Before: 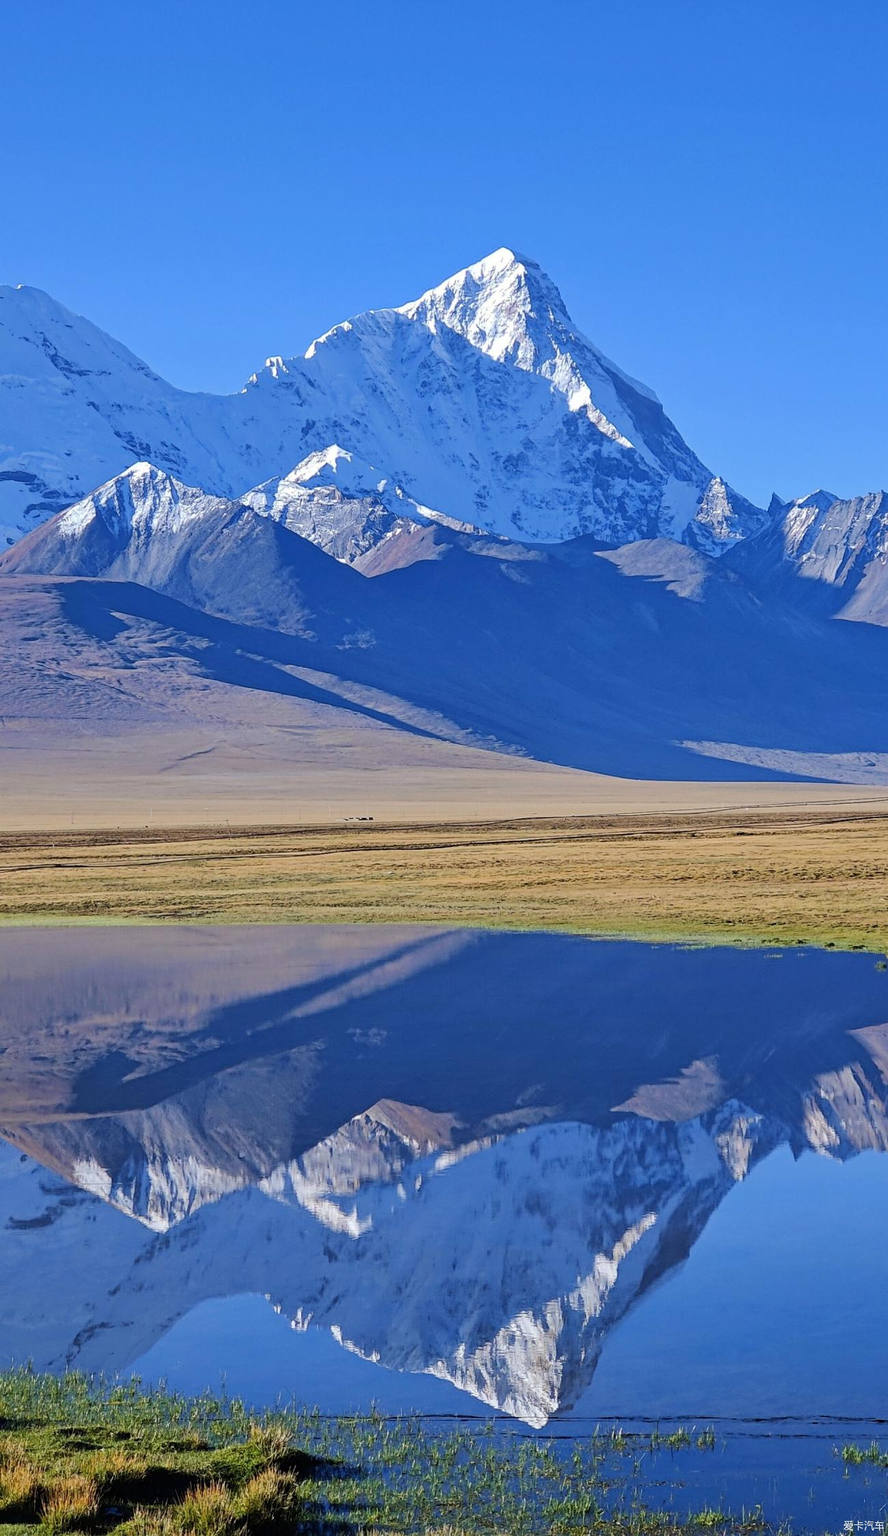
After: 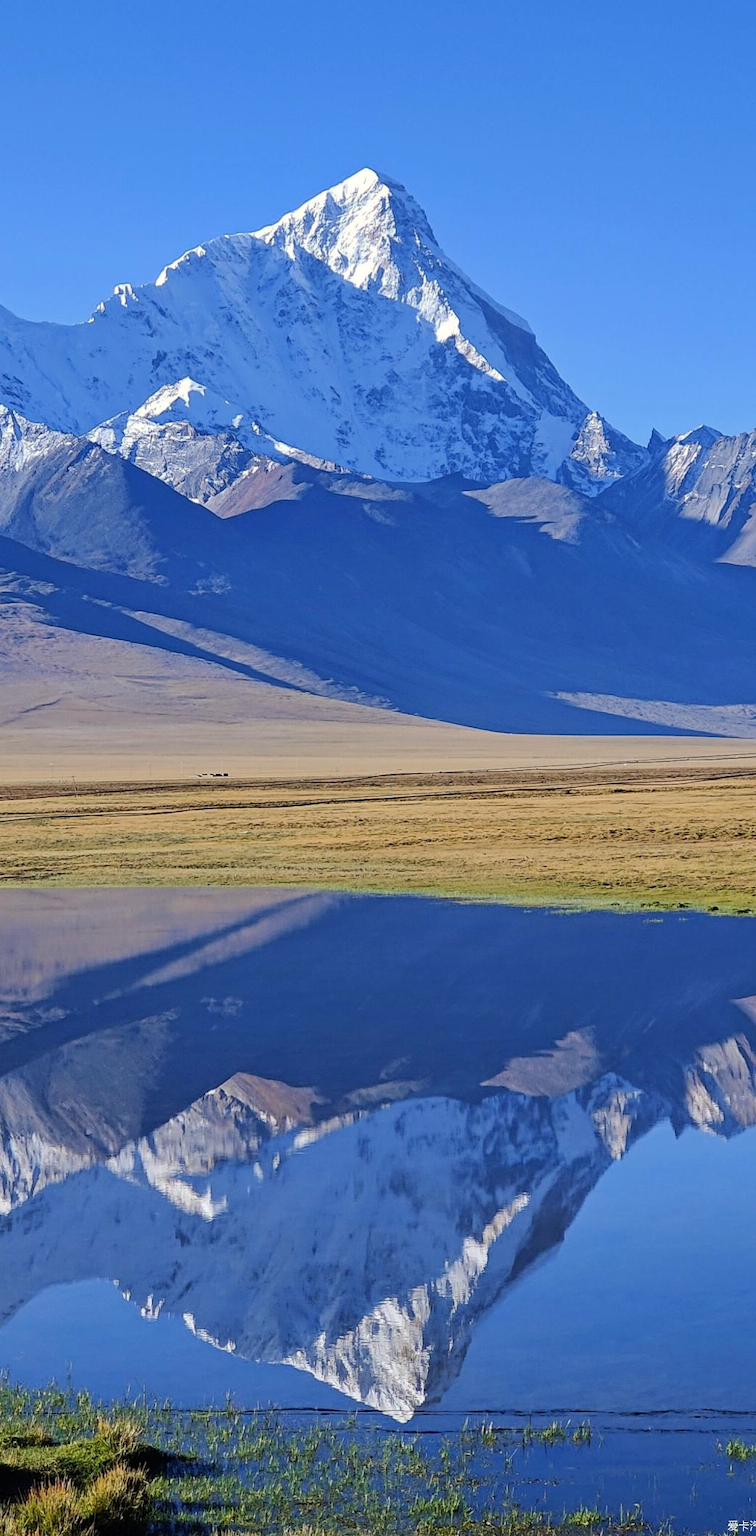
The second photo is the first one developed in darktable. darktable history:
crop and rotate: left 17.893%, top 5.84%, right 1.829%
color correction: highlights b* 3.03
